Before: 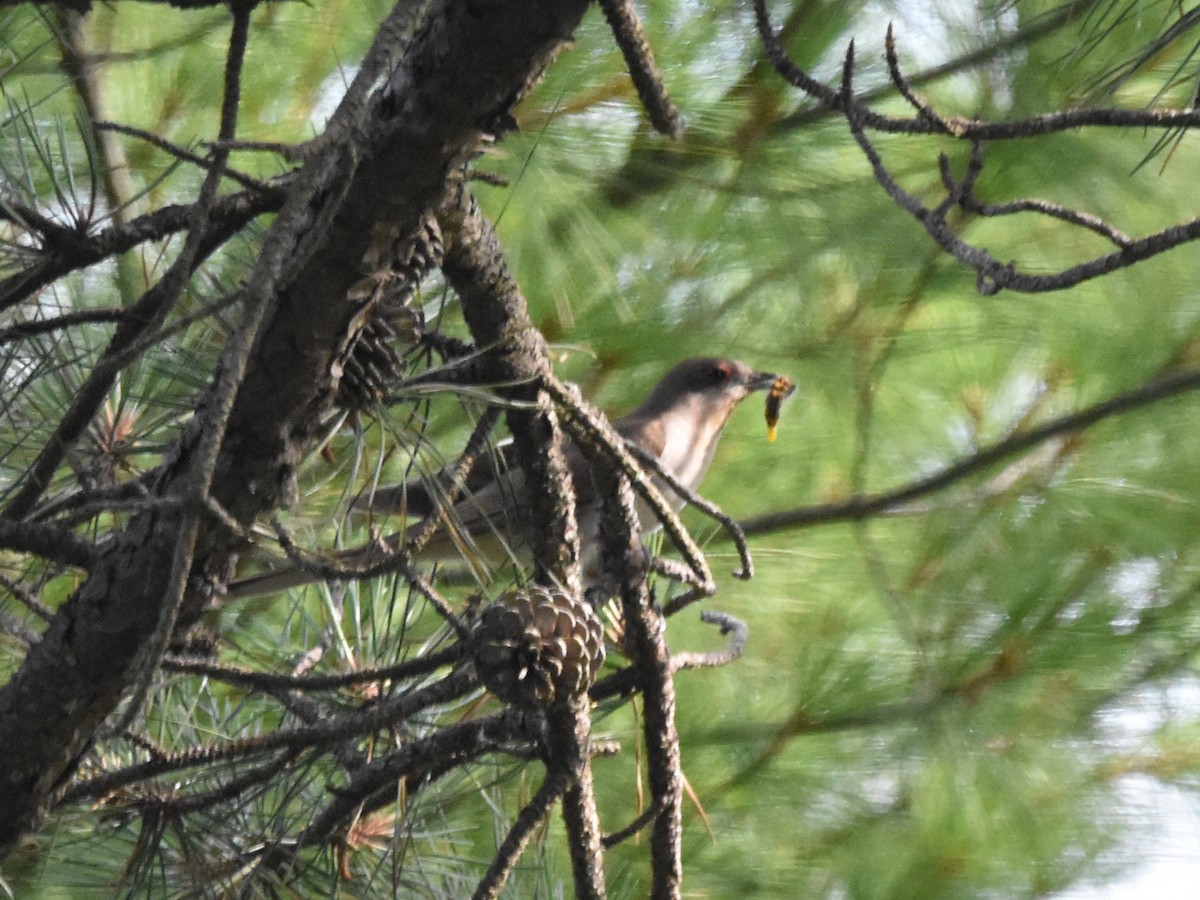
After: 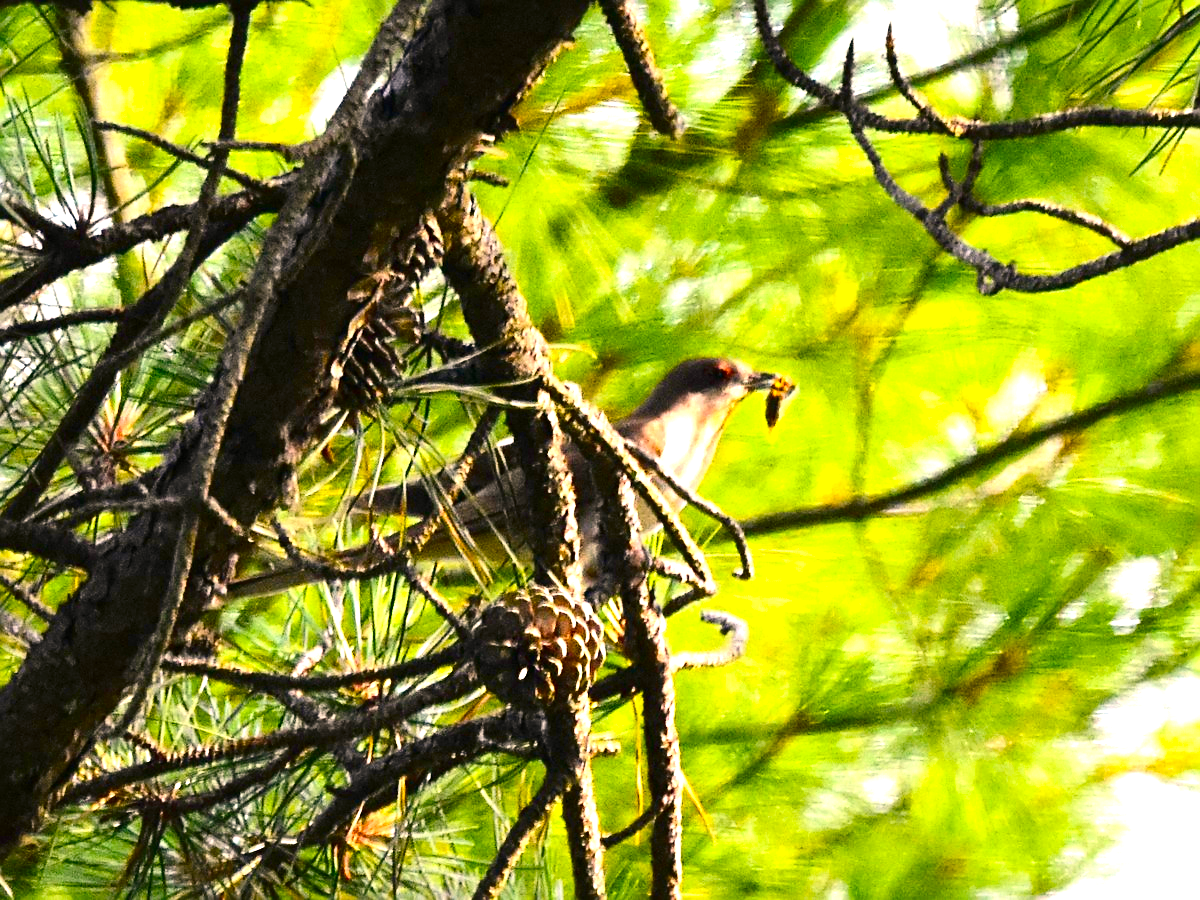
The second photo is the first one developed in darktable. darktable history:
sharpen: on, module defaults
contrast brightness saturation: contrast 0.24, brightness -0.243, saturation 0.146
exposure: black level correction 0, exposure 1.285 EV, compensate exposure bias true, compensate highlight preservation false
color balance rgb: shadows lift › chroma 0.683%, shadows lift › hue 113.13°, highlights gain › chroma 3.107%, highlights gain › hue 56.23°, perceptual saturation grading › global saturation 36.936%, perceptual saturation grading › shadows 35.416%, global vibrance 40.377%
